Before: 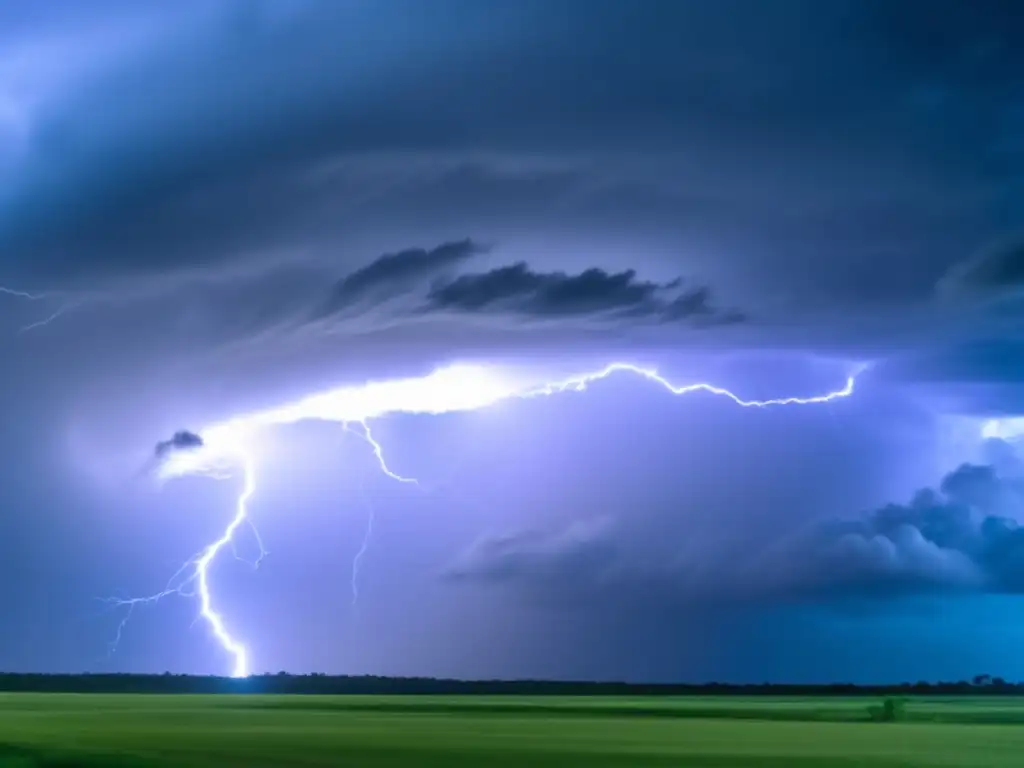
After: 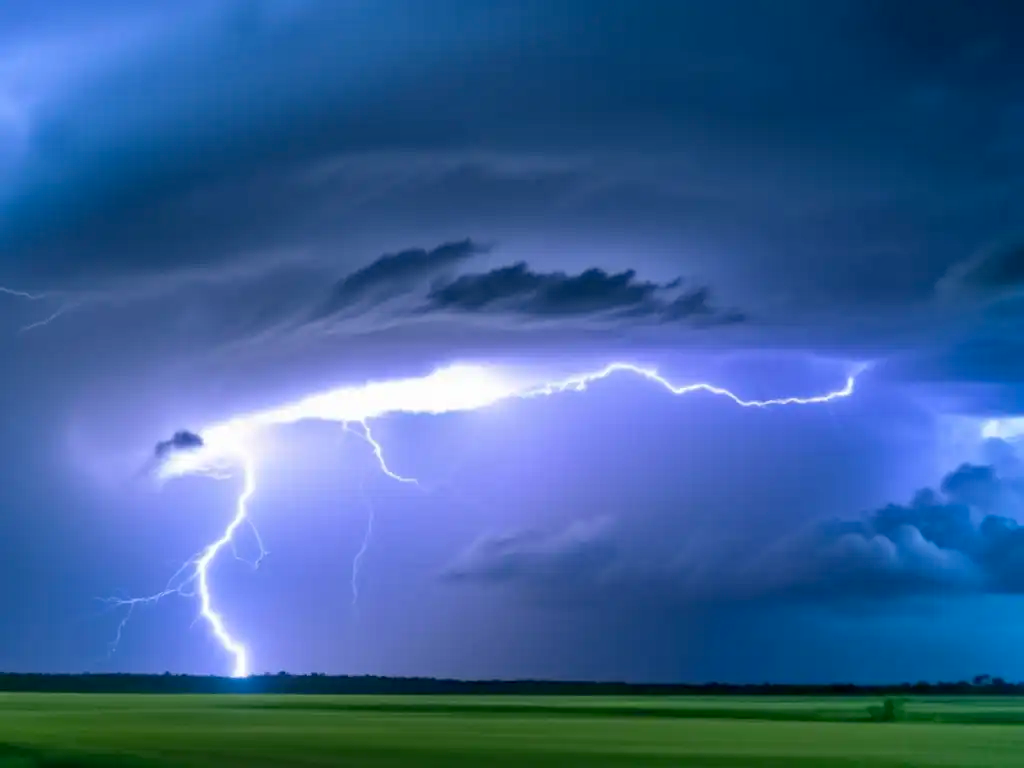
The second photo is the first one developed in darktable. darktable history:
haze removal: strength 0.29, distance 0.246, adaptive false
